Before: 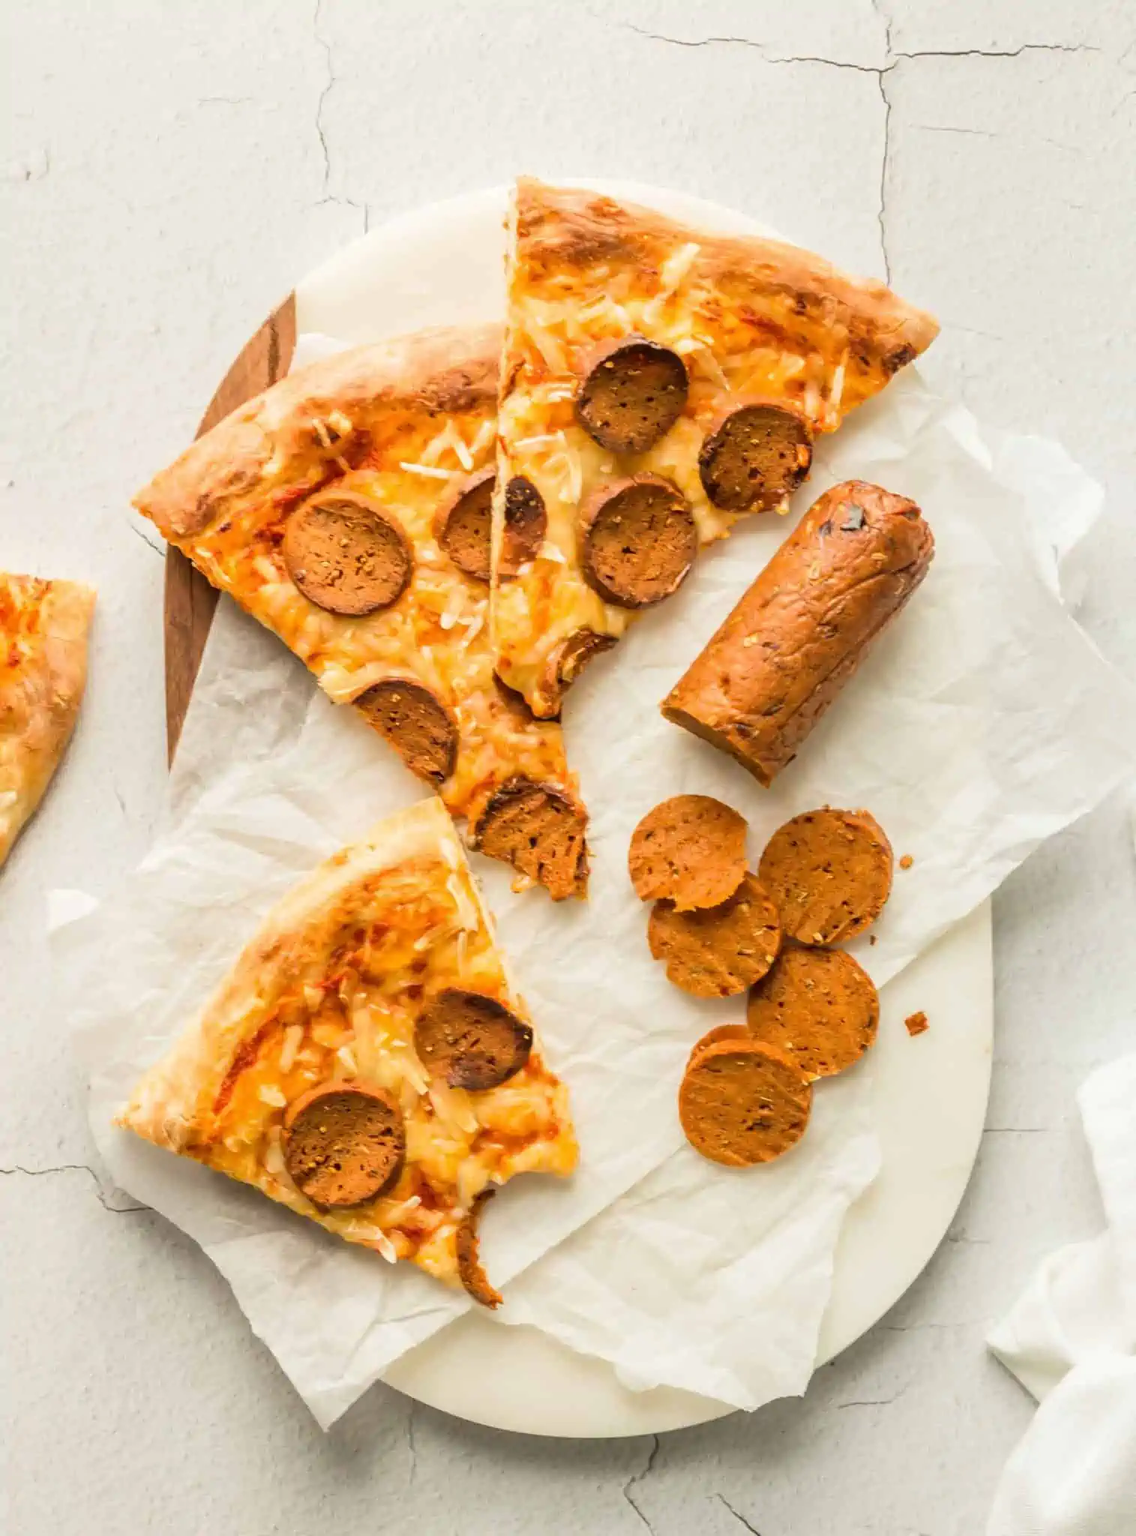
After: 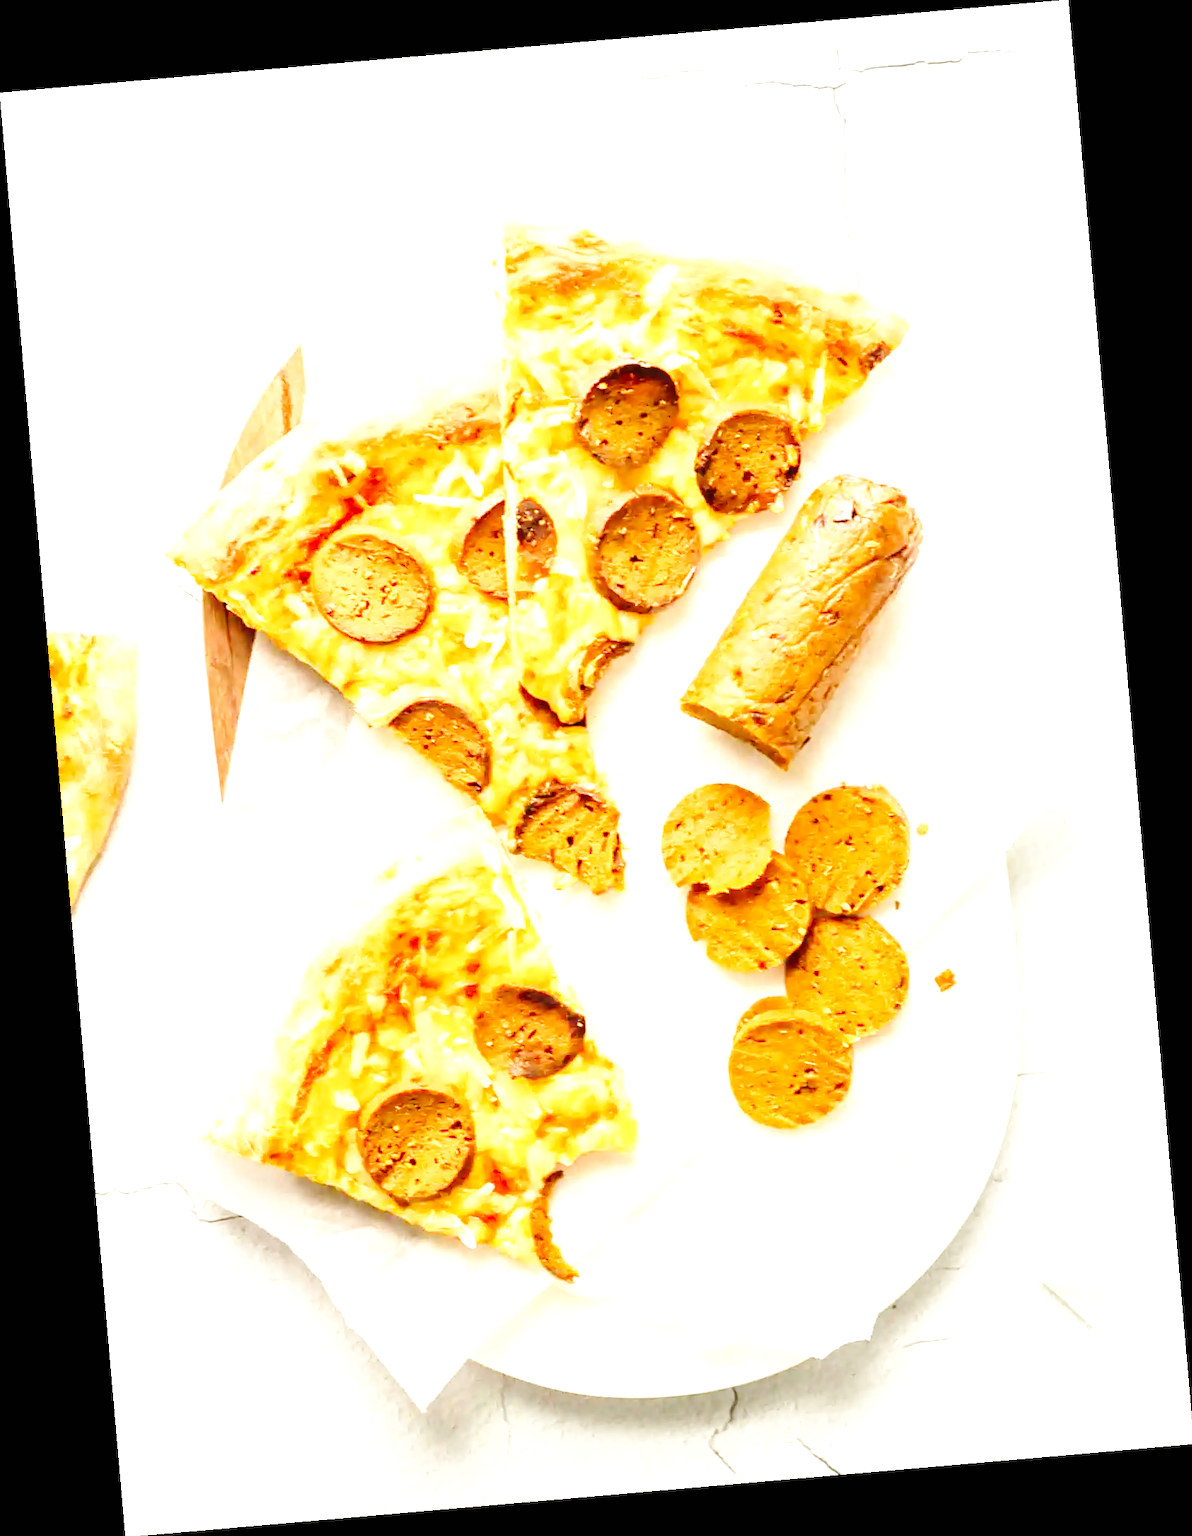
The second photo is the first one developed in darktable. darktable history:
levels: levels [0, 0.492, 0.984]
exposure: black level correction 0, exposure 1.2 EV, compensate exposure bias true, compensate highlight preservation false
base curve: curves: ch0 [(0, 0) (0.036, 0.025) (0.121, 0.166) (0.206, 0.329) (0.605, 0.79) (1, 1)], preserve colors none
rotate and perspective: rotation -4.98°, automatic cropping off
